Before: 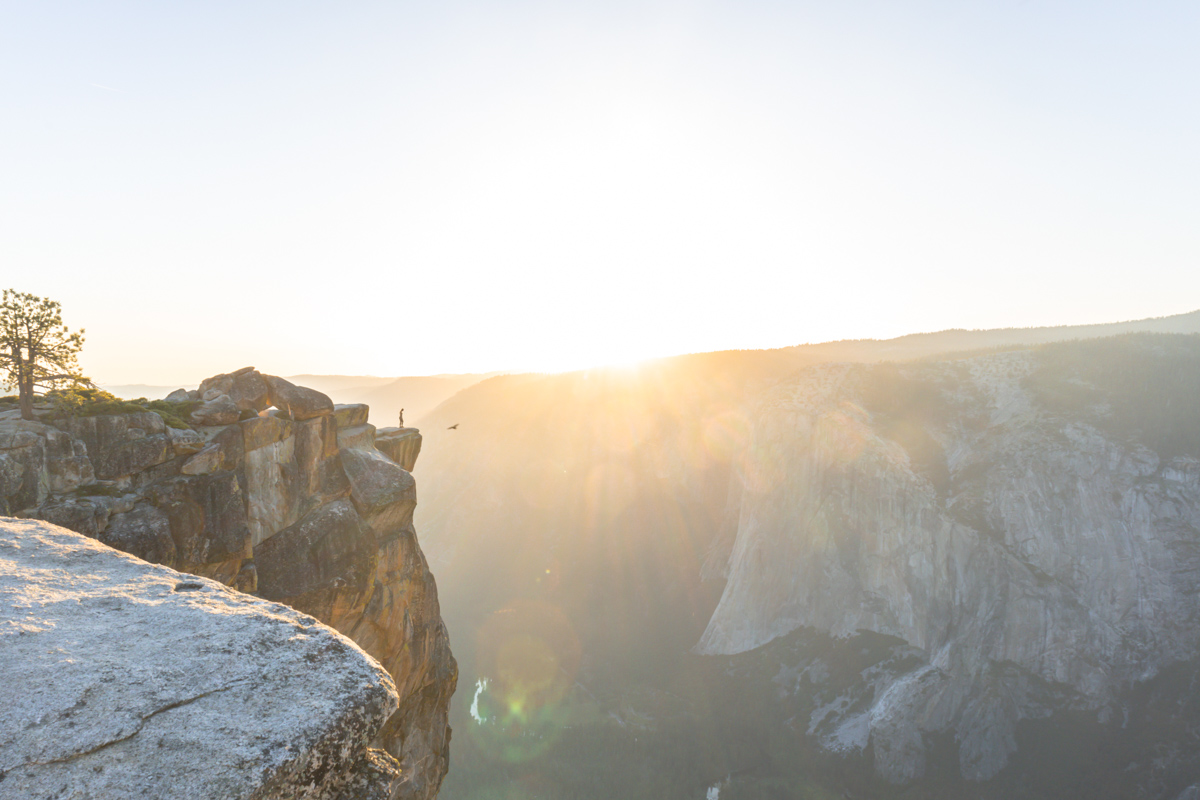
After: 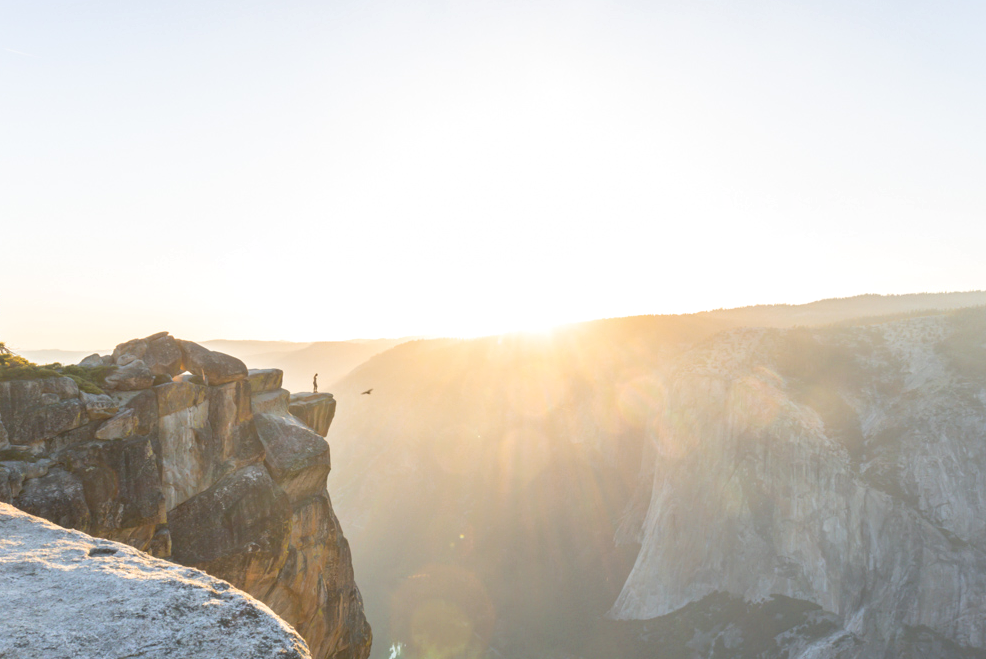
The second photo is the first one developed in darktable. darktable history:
local contrast: mode bilateral grid, contrast 19, coarseness 51, detail 120%, midtone range 0.2
crop and rotate: left 7.181%, top 4.397%, right 10.603%, bottom 13.149%
